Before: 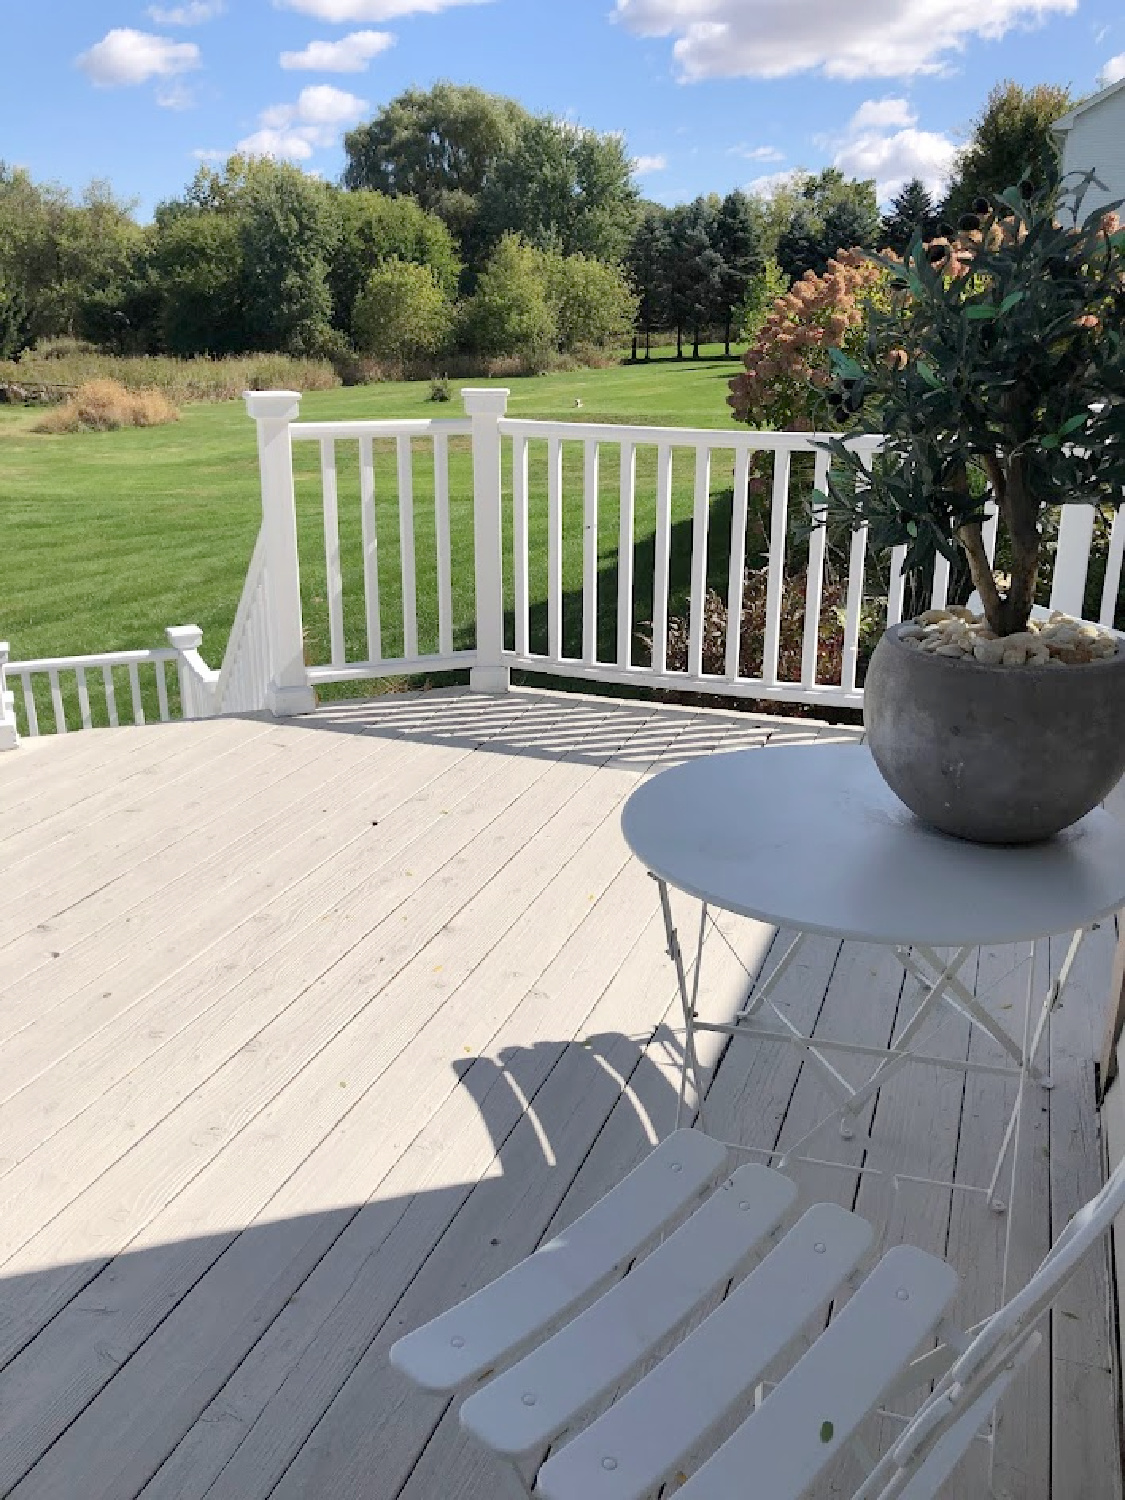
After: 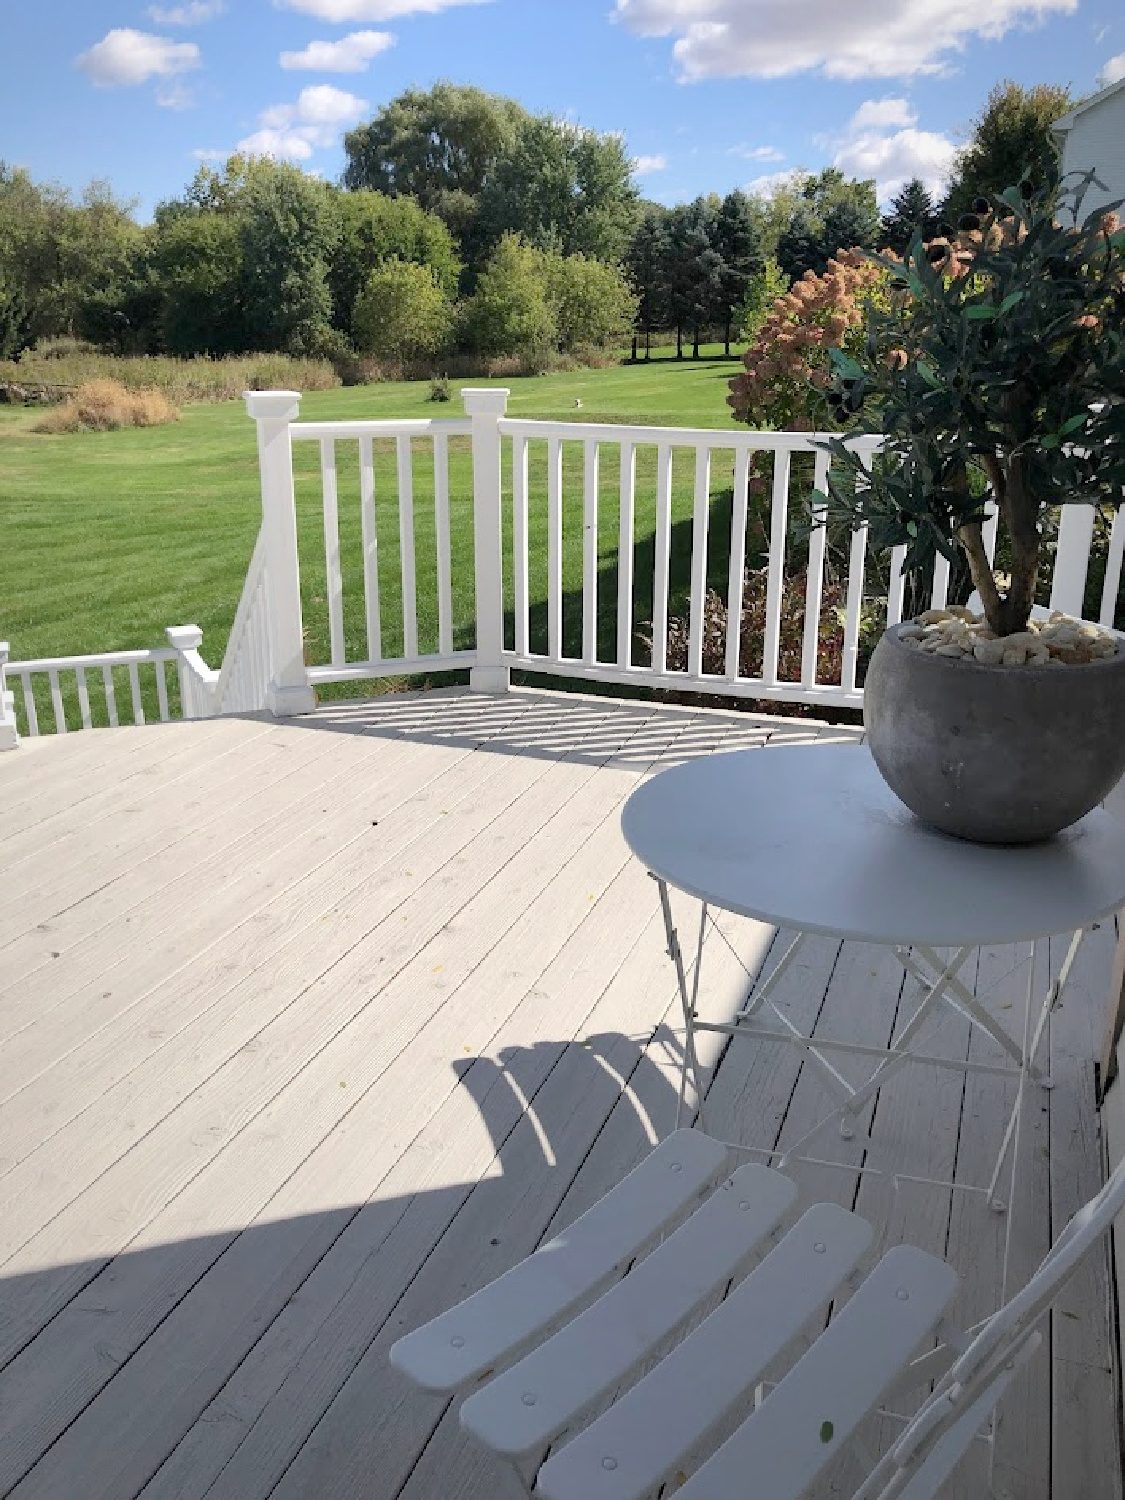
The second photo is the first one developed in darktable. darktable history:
vignetting: fall-off start 67.44%, fall-off radius 66.59%, brightness -0.308, saturation -0.054, center (-0.067, -0.305), automatic ratio true
